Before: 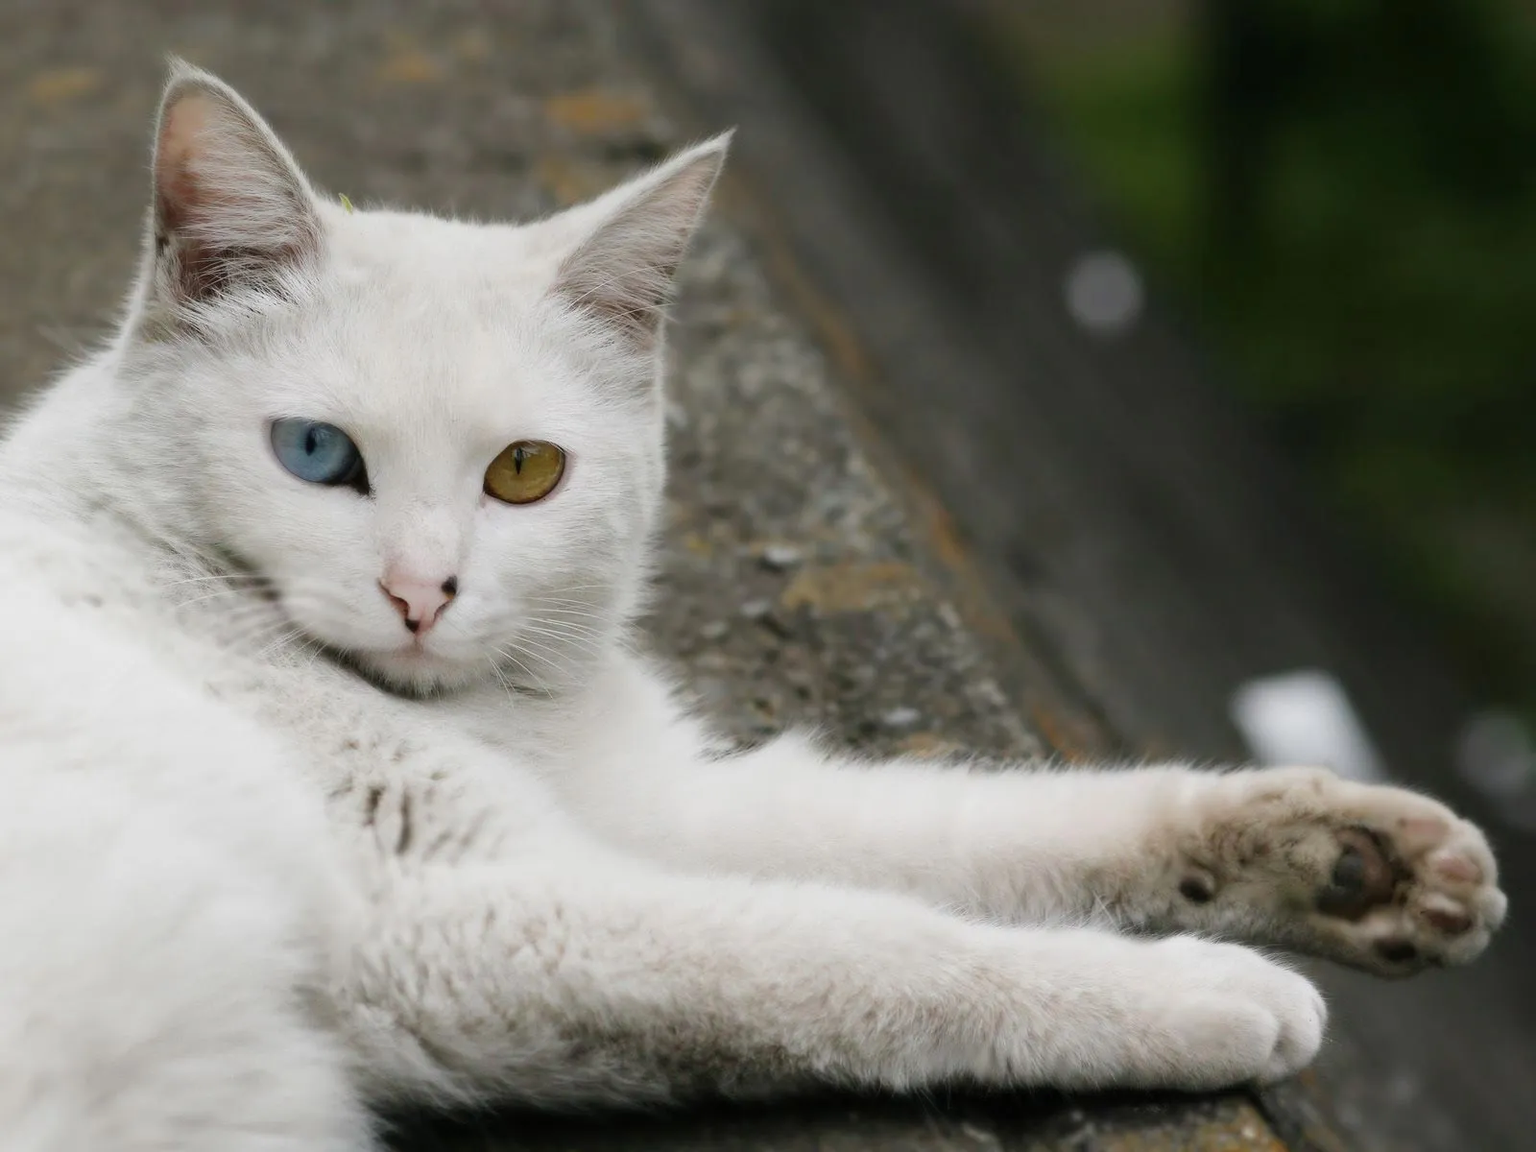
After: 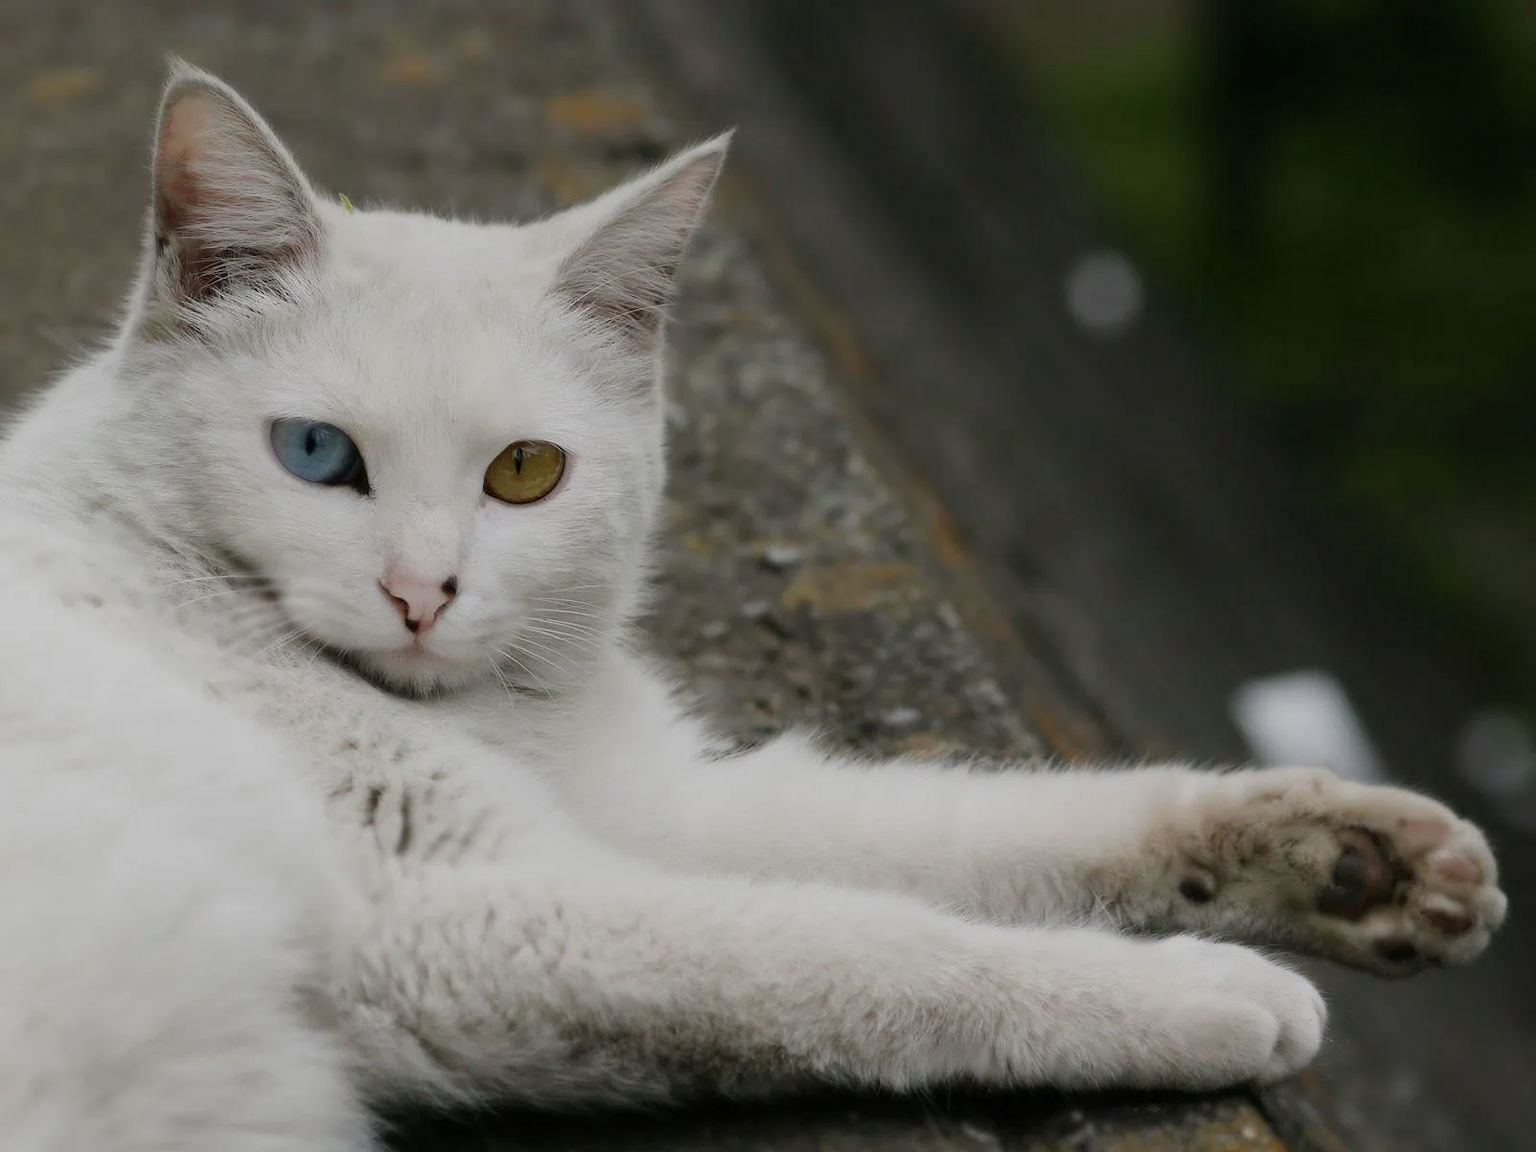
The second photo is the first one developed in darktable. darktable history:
sharpen: amount 0.2
exposure: exposure -0.492 EV, compensate highlight preservation false
